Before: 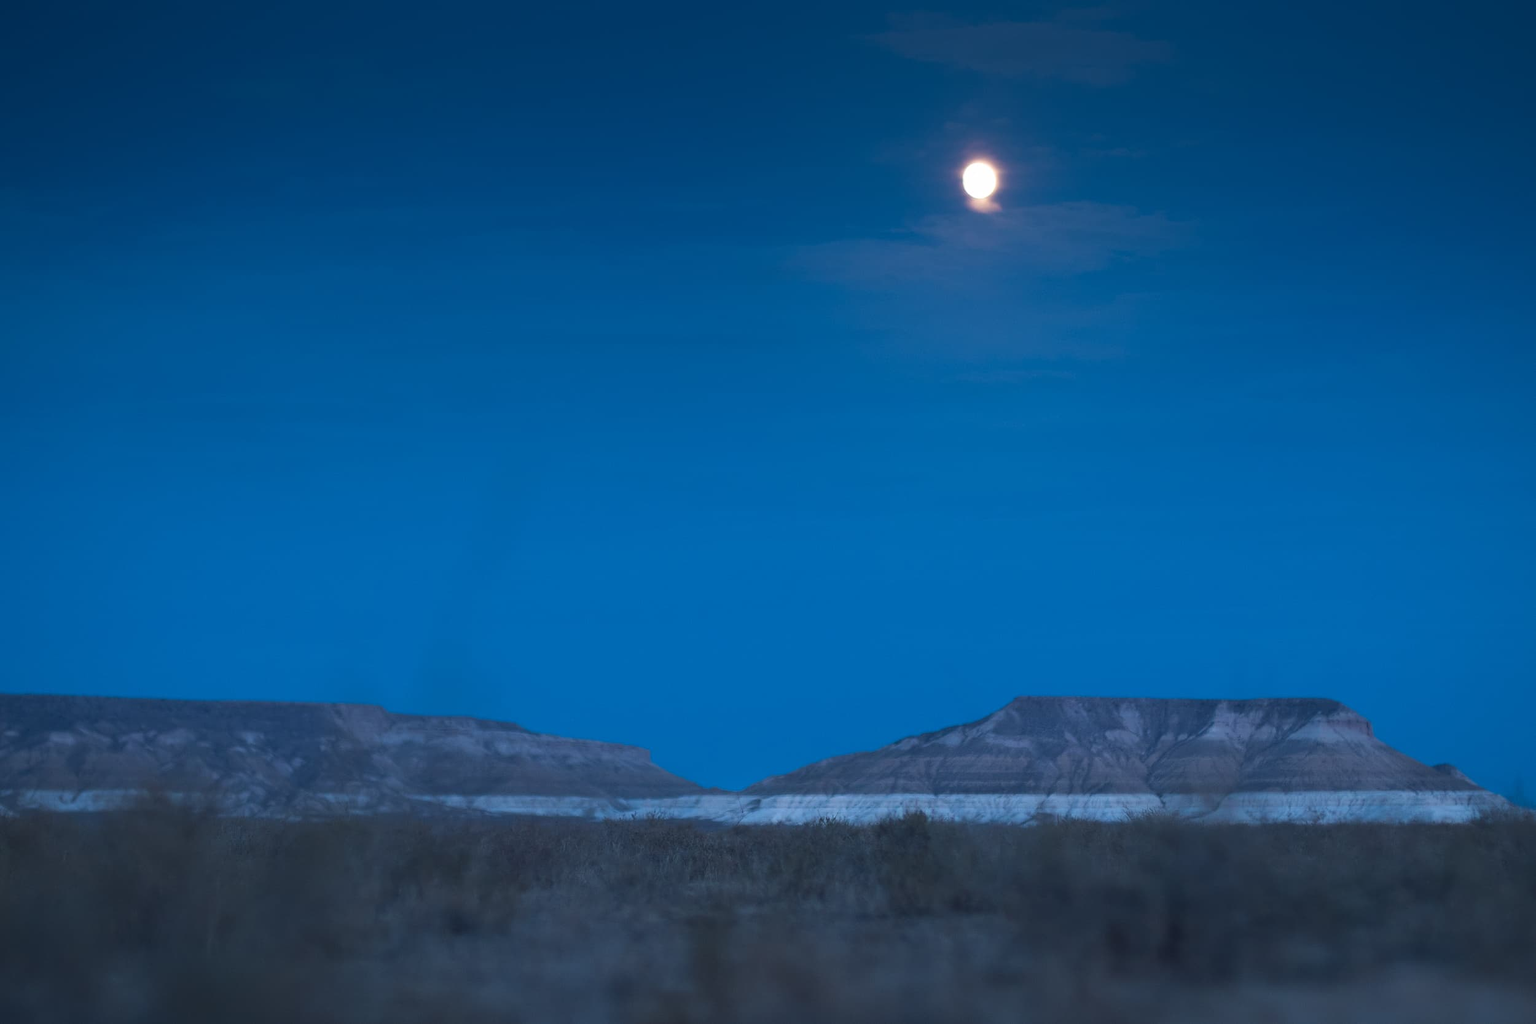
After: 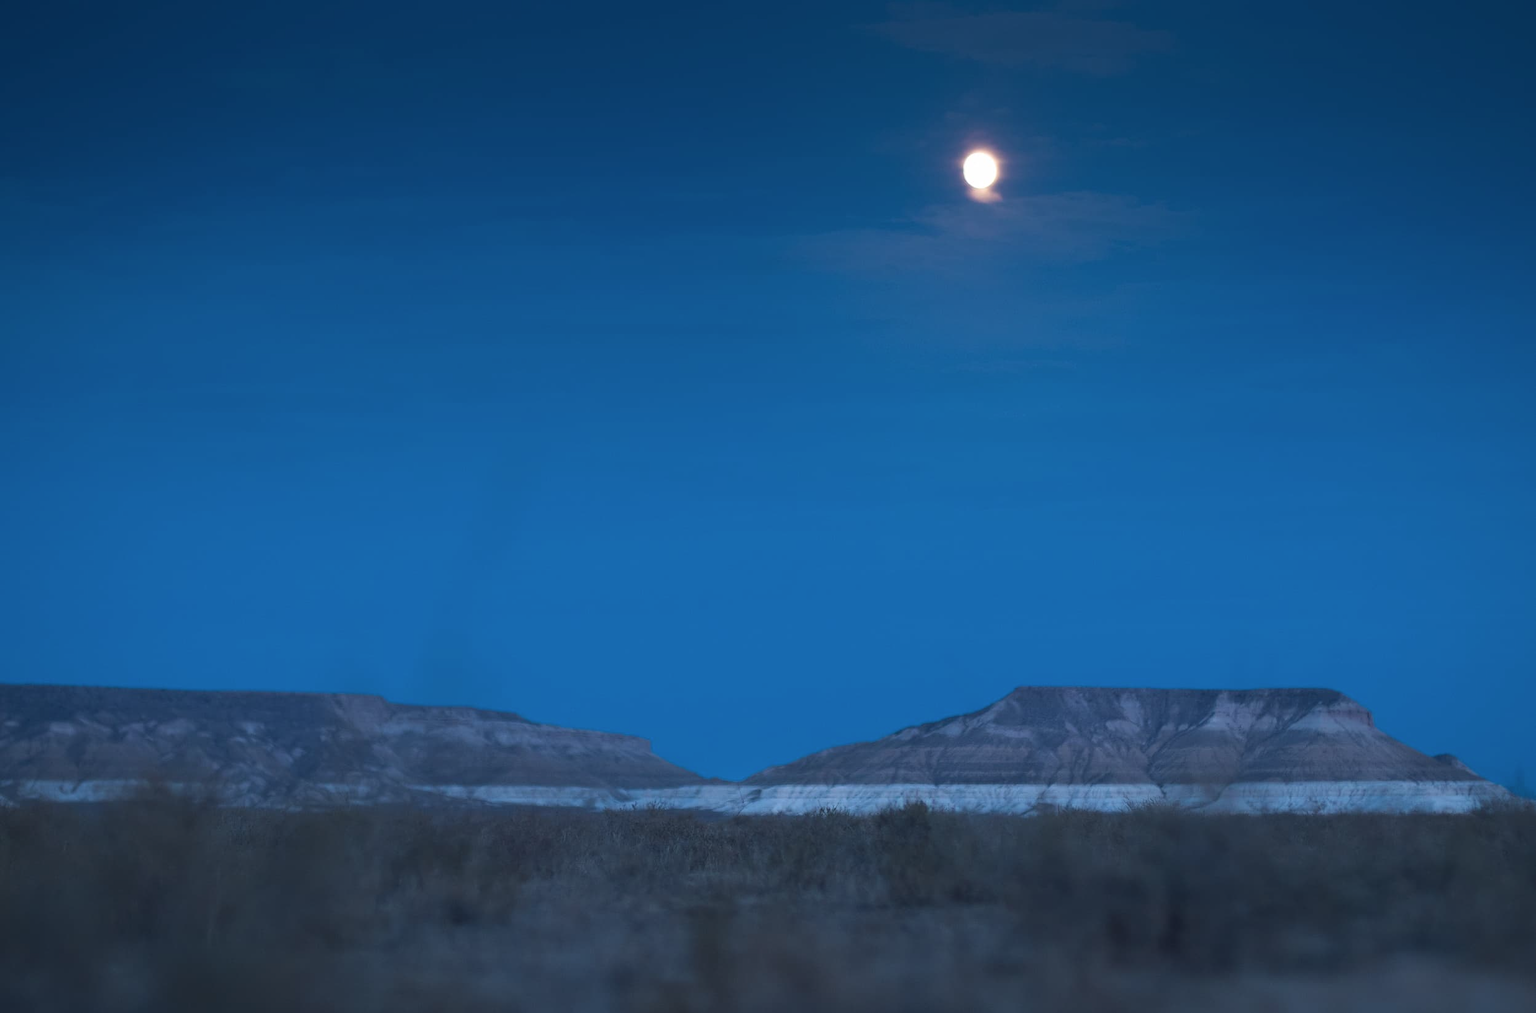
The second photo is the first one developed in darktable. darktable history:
crop: top 1.049%, right 0.001%
contrast brightness saturation: saturation -0.05
